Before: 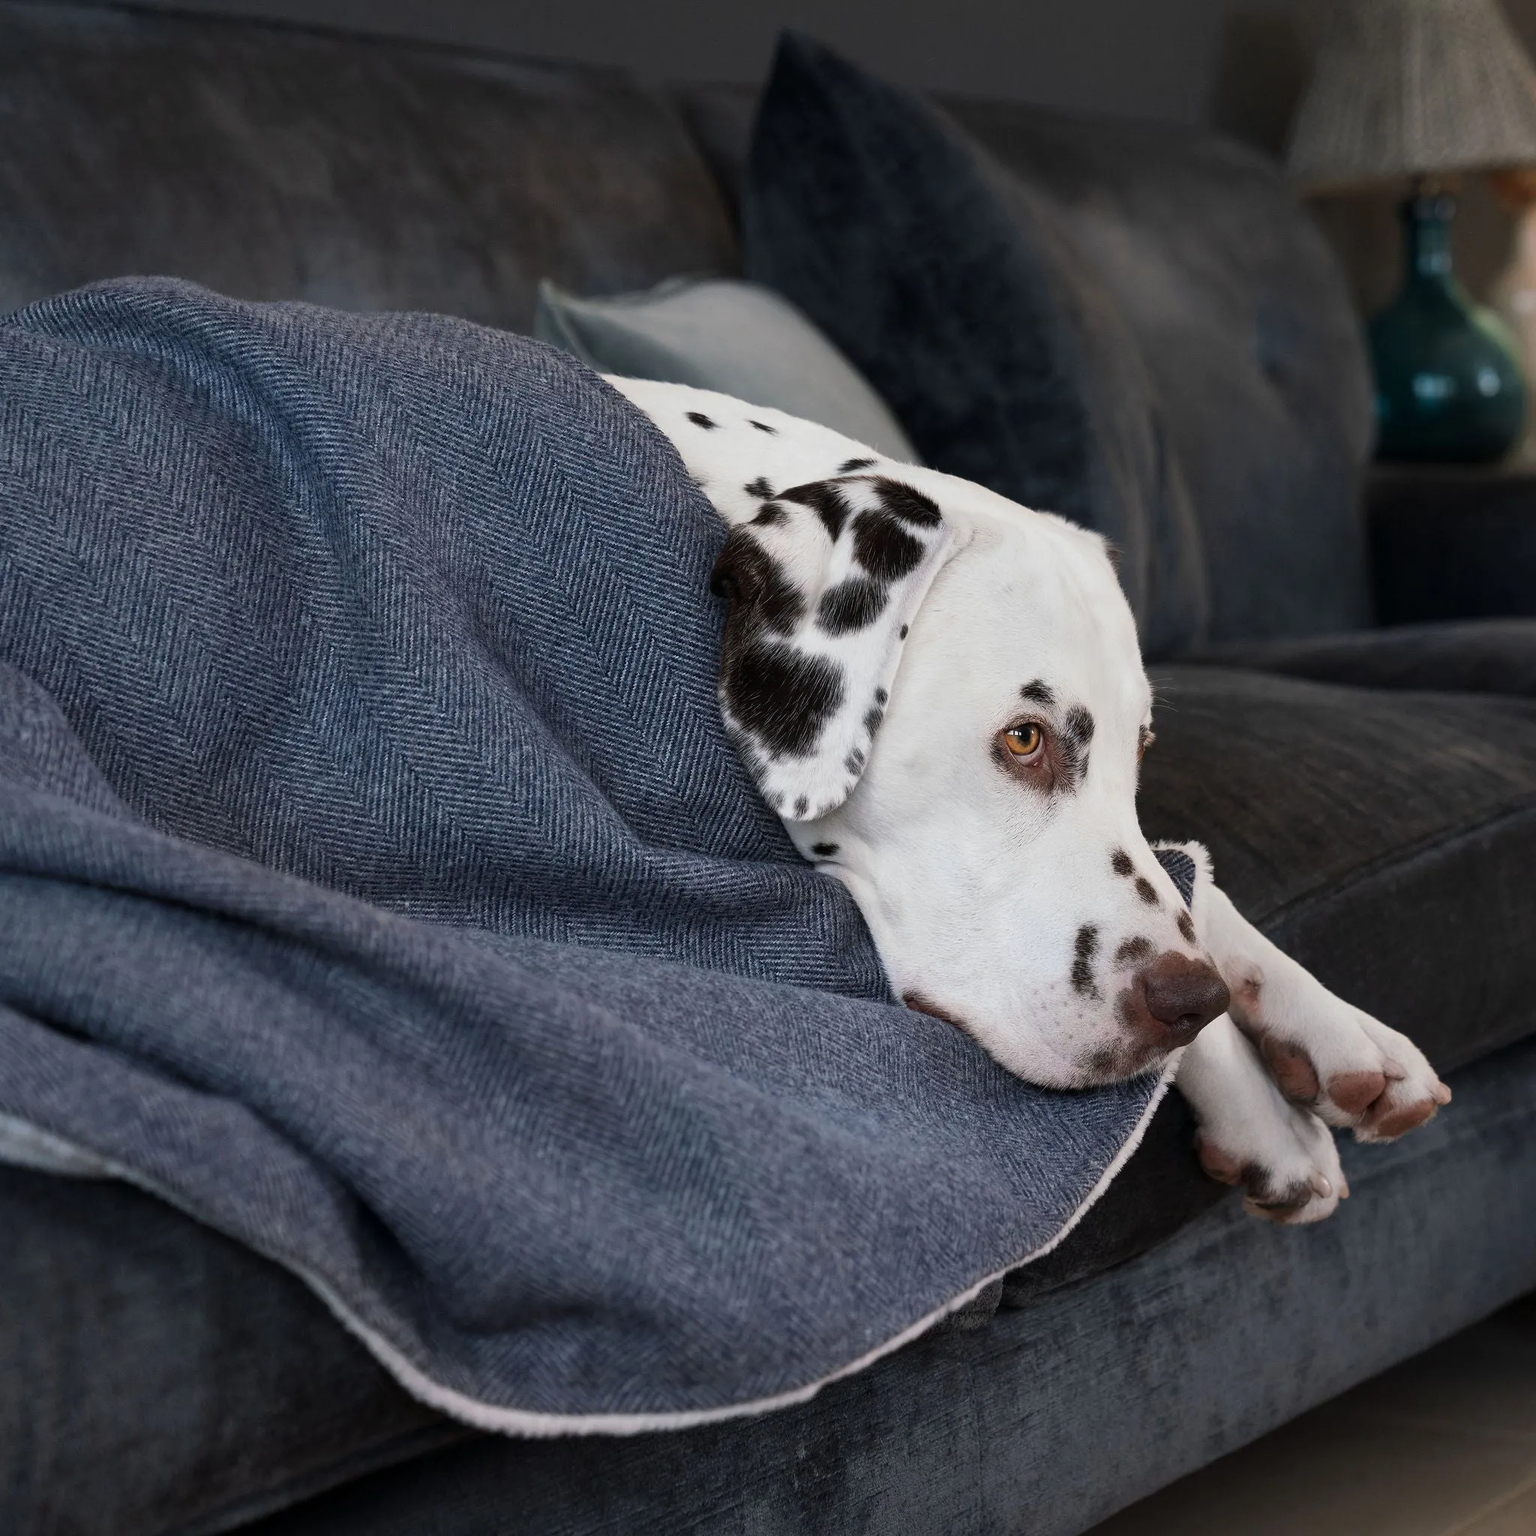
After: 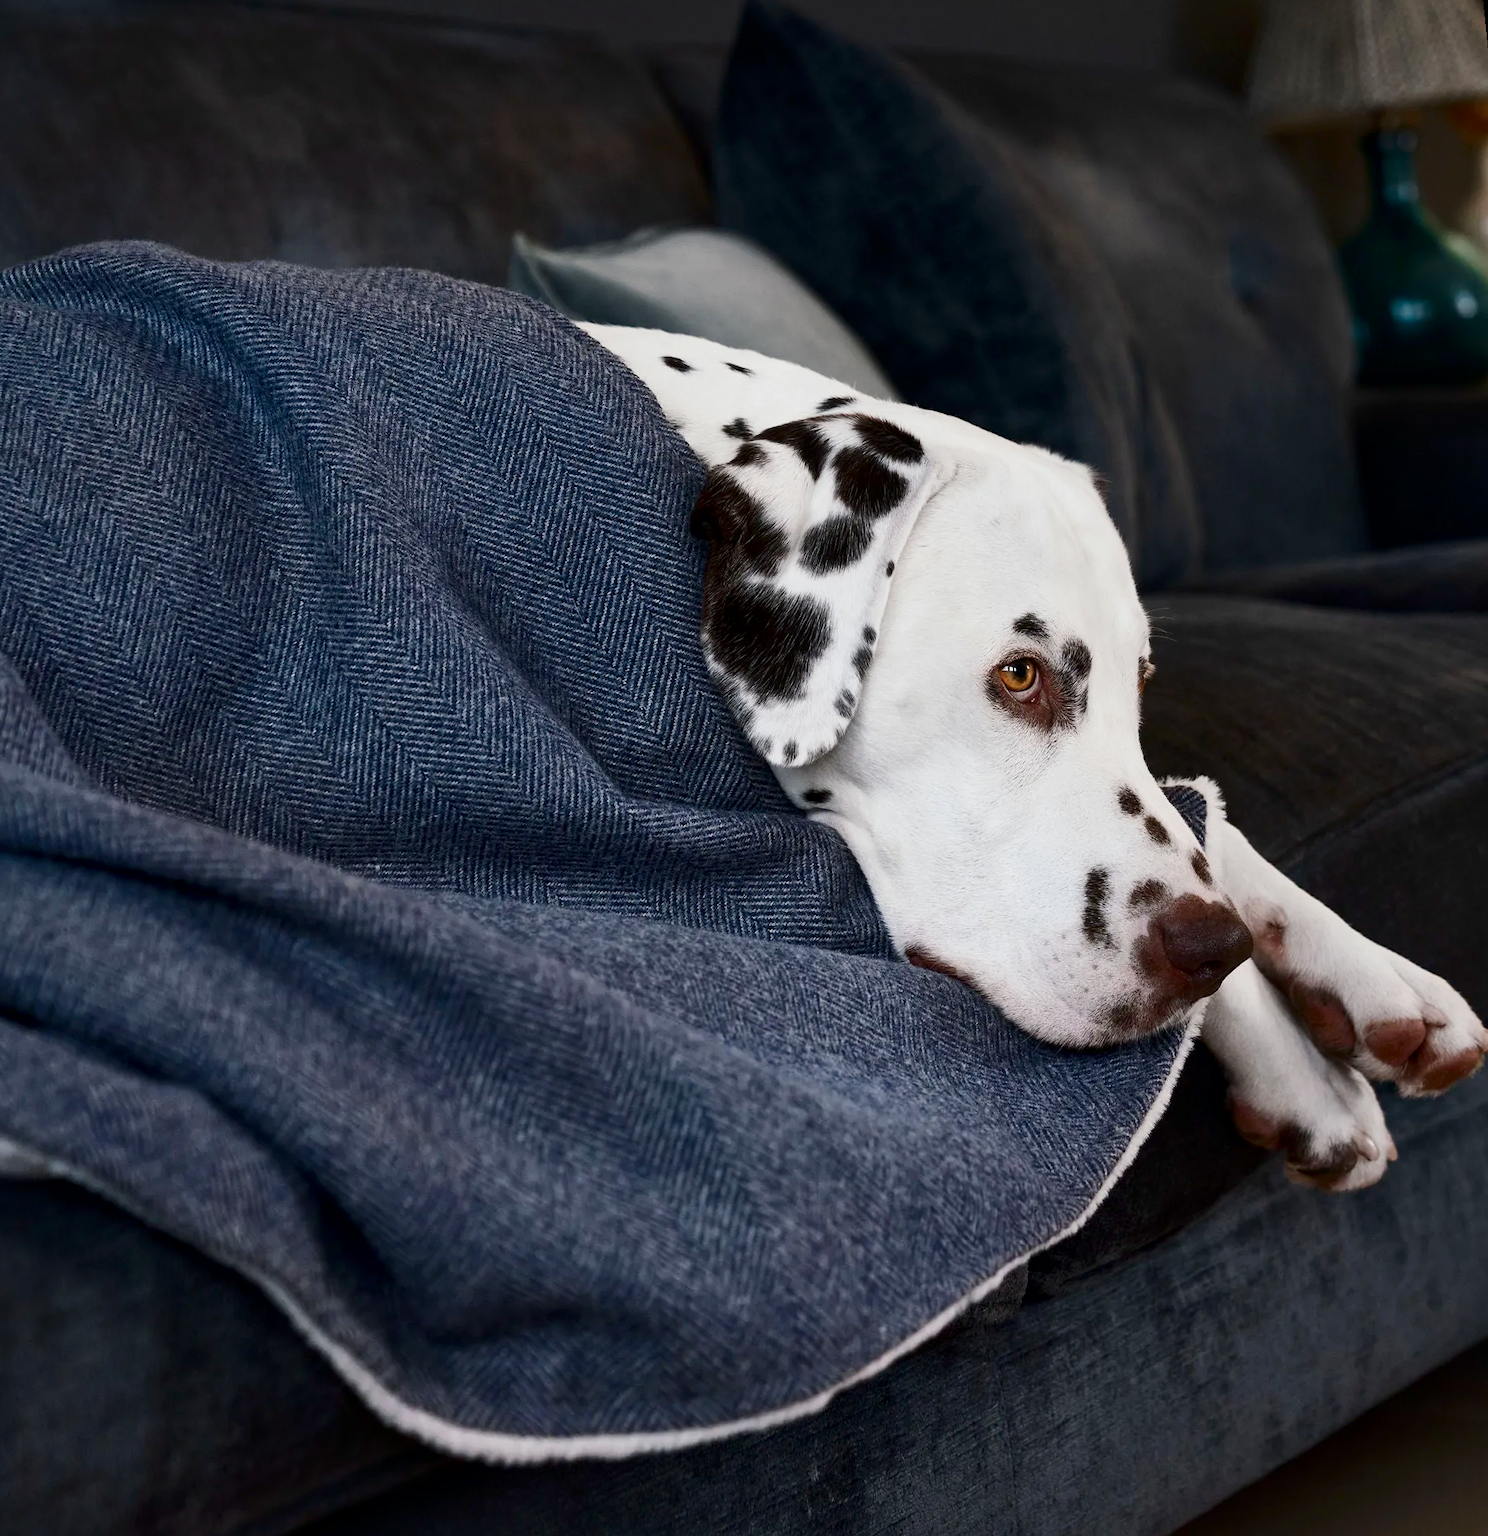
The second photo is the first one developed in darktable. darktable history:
local contrast: mode bilateral grid, contrast 20, coarseness 50, detail 120%, midtone range 0.2
rotate and perspective: rotation -1.68°, lens shift (vertical) -0.146, crop left 0.049, crop right 0.912, crop top 0.032, crop bottom 0.96
contrast brightness saturation: contrast 0.26, brightness 0.02, saturation 0.87
exposure: exposure -0.21 EV, compensate highlight preservation false
color balance rgb: perceptual saturation grading › global saturation 20%, perceptual saturation grading › highlights -50%, perceptual saturation grading › shadows 30%
color correction: saturation 0.57
